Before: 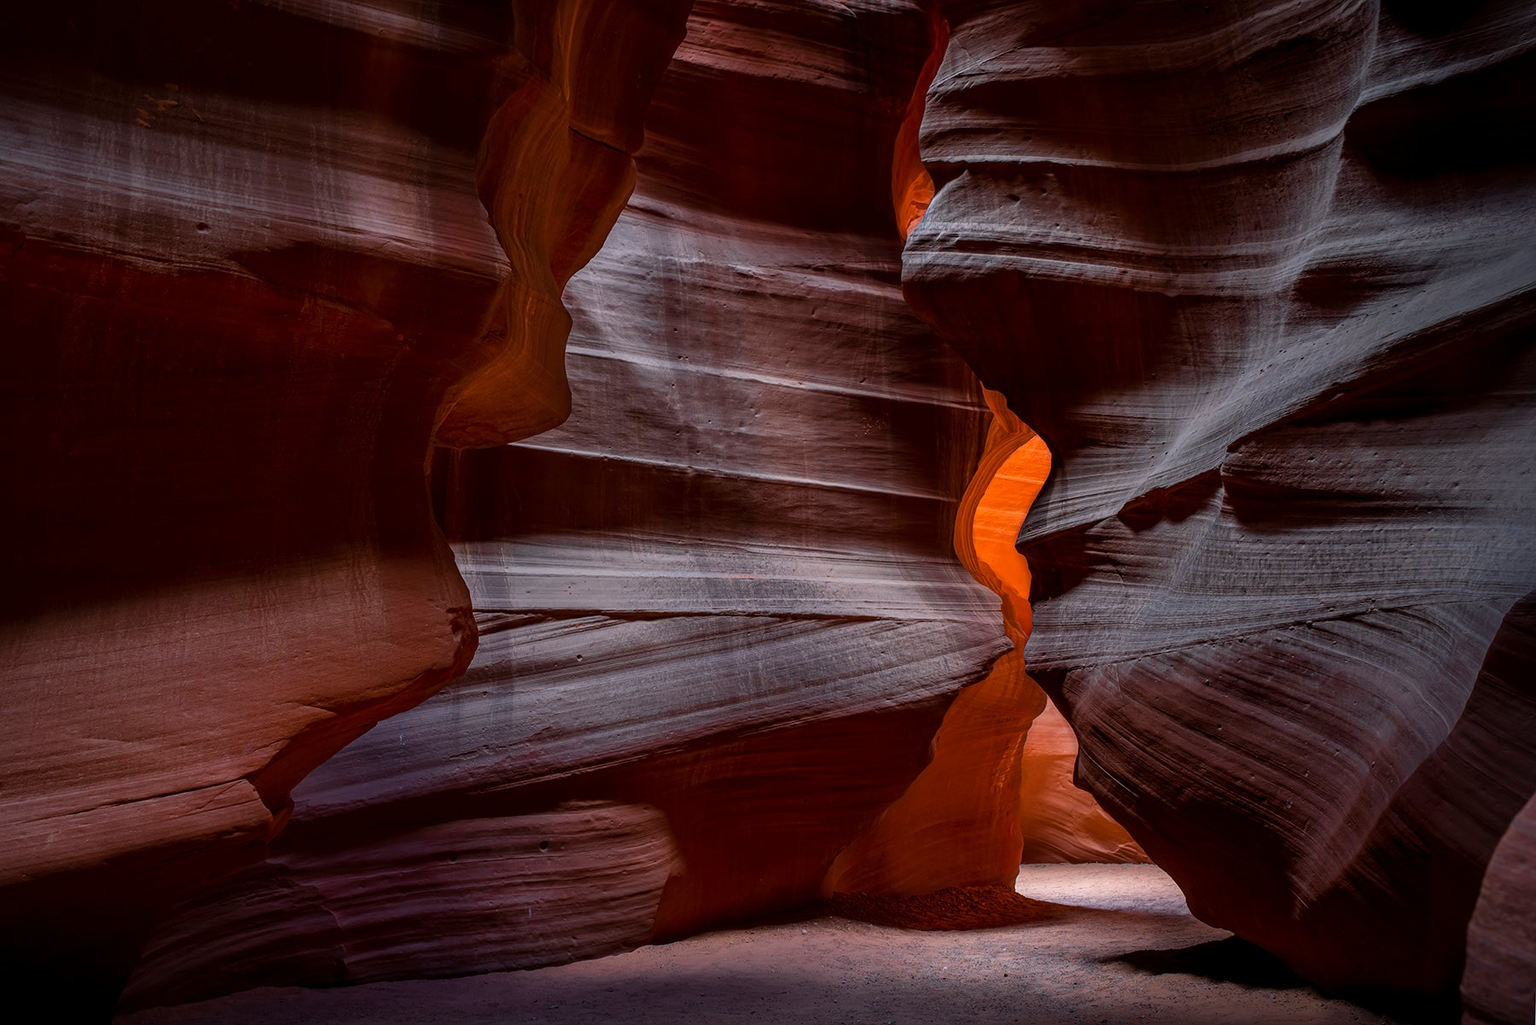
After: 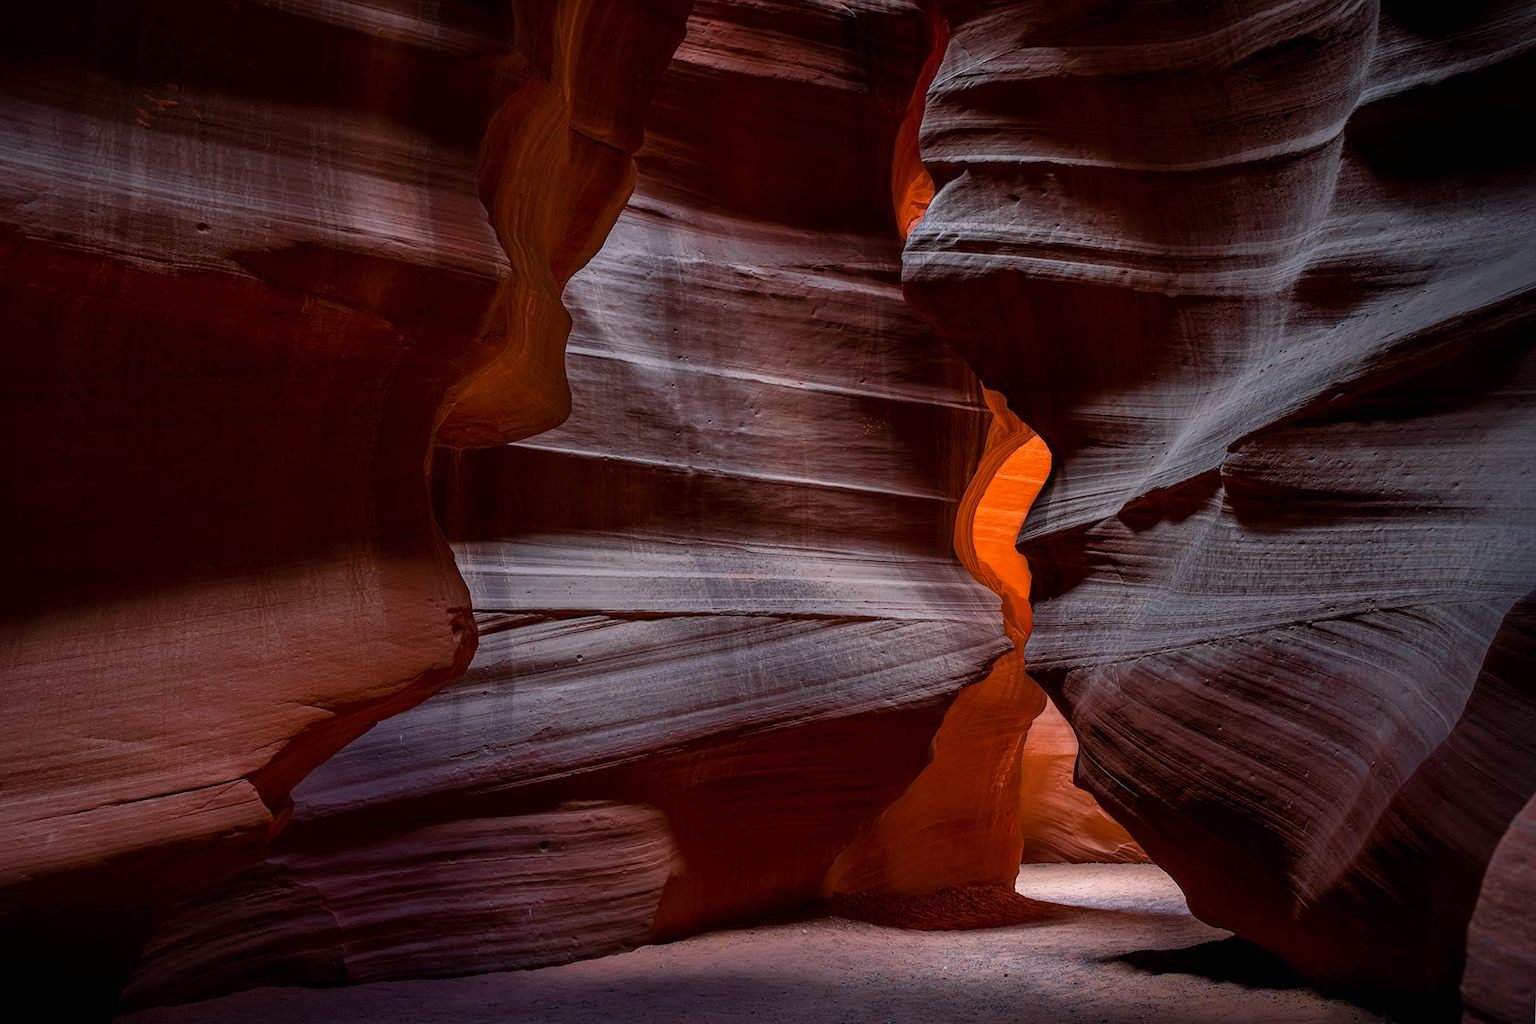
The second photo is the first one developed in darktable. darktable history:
tone equalizer: -8 EV -0.55 EV
color correction: highlights a* -0.137, highlights b* 0.137
